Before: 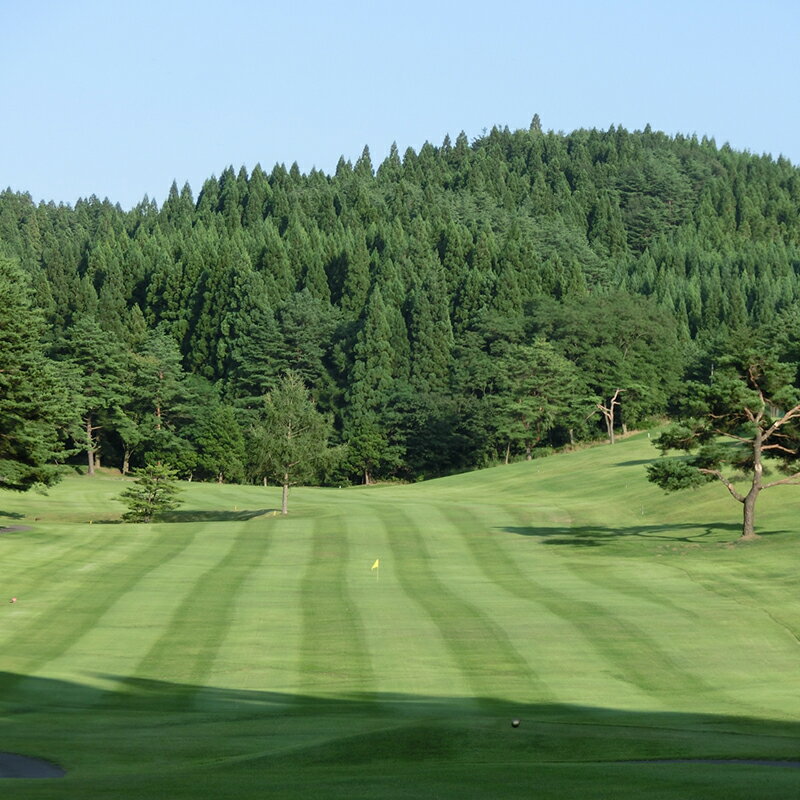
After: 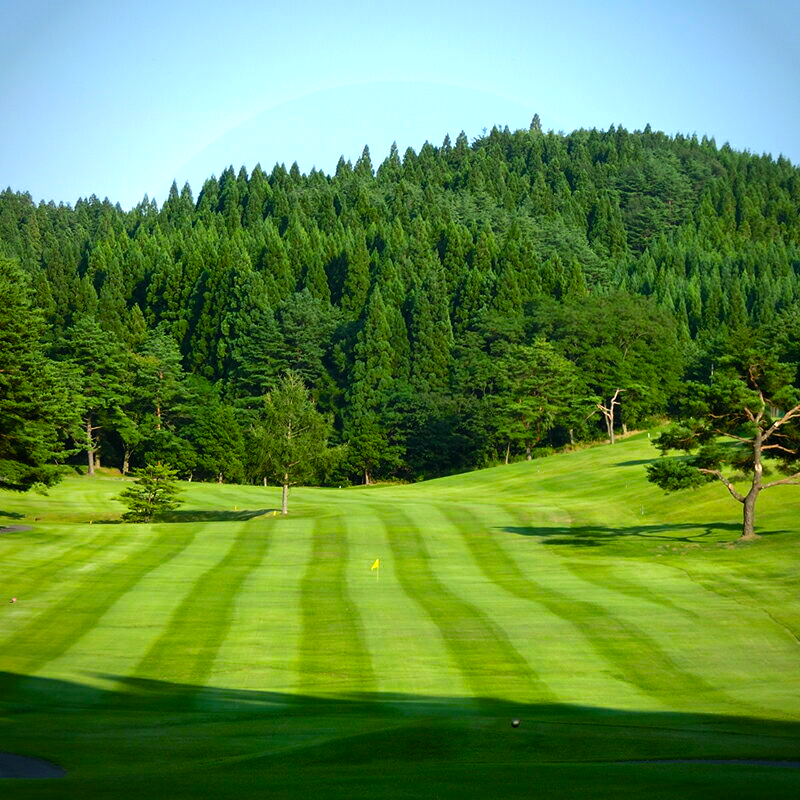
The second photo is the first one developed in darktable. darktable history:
vignetting: saturation 0, unbound false
color balance rgb: linear chroma grading › global chroma 9%, perceptual saturation grading › global saturation 36%, perceptual saturation grading › shadows 35%, perceptual brilliance grading › global brilliance 15%, perceptual brilliance grading › shadows -35%, global vibrance 15%
